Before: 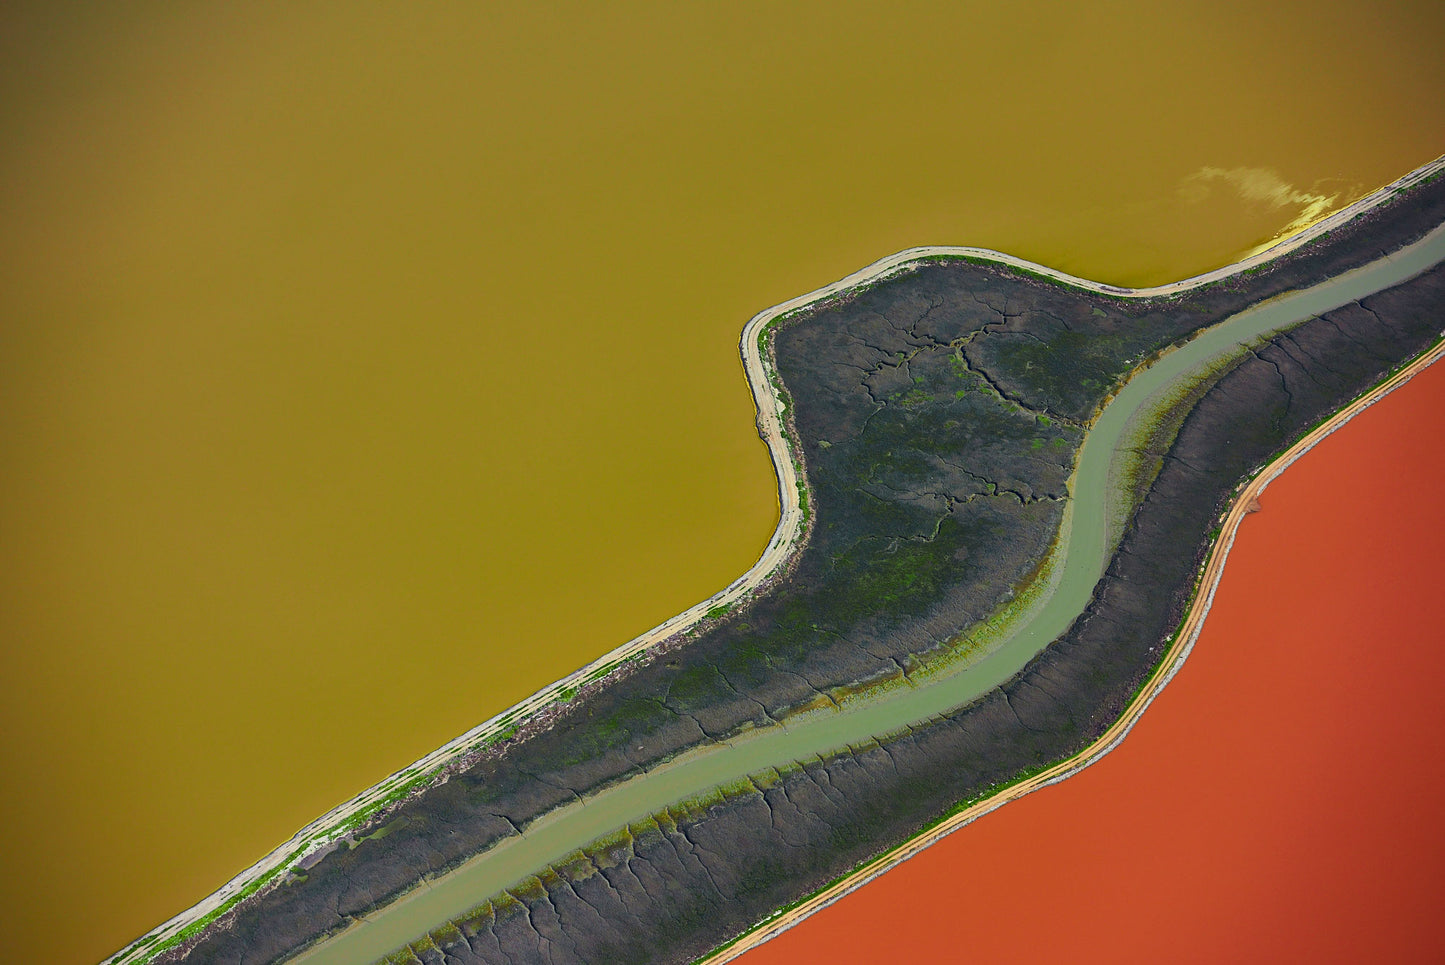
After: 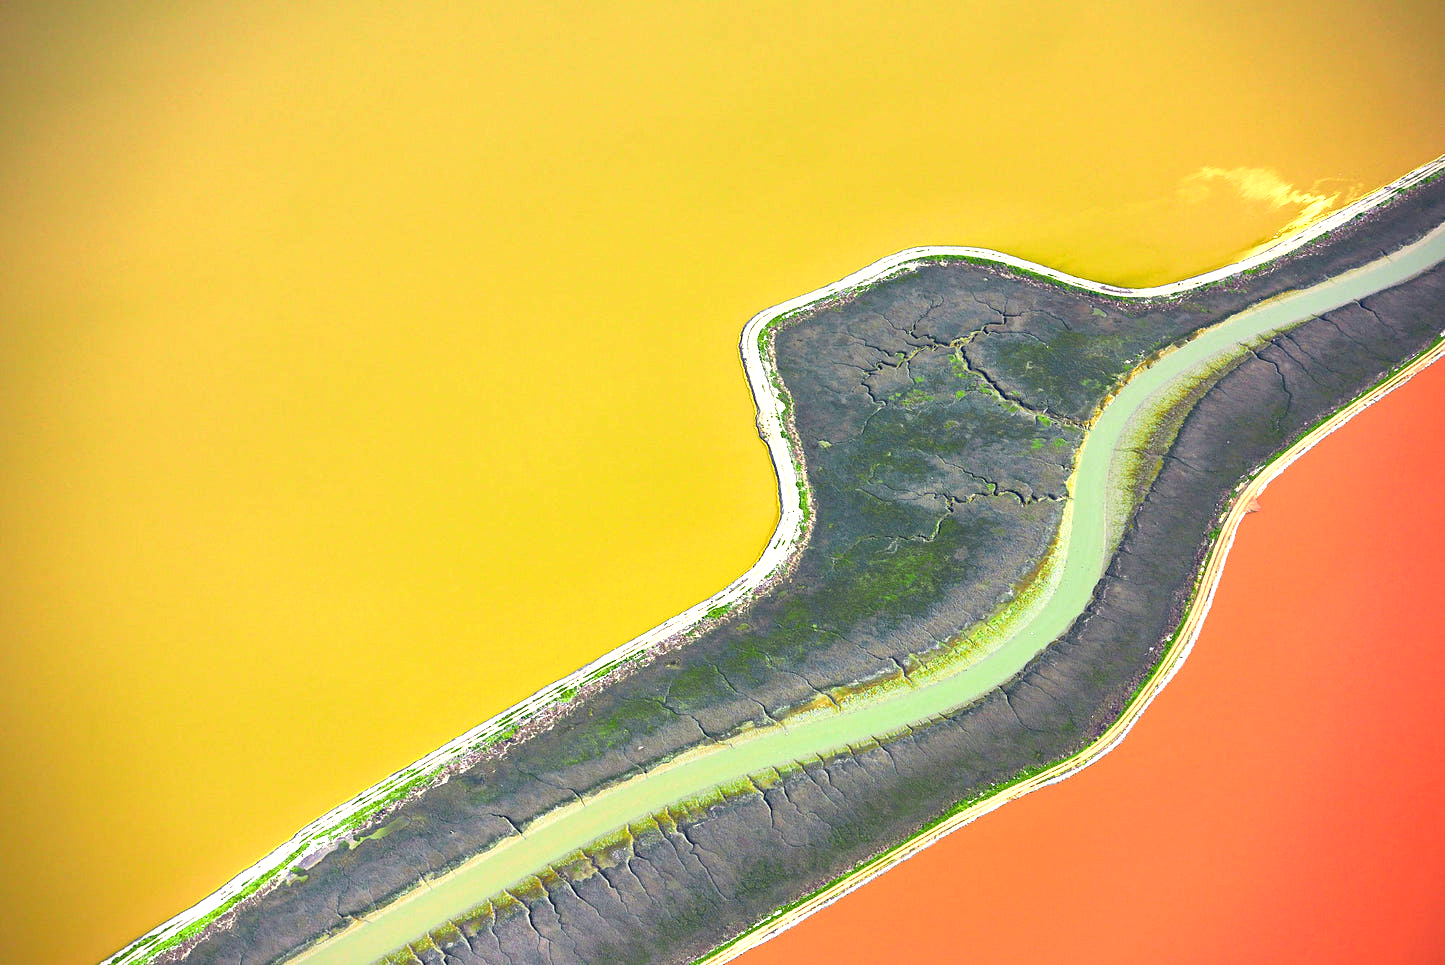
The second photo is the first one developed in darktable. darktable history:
exposure: black level correction 0, exposure 1.671 EV, compensate exposure bias true, compensate highlight preservation false
